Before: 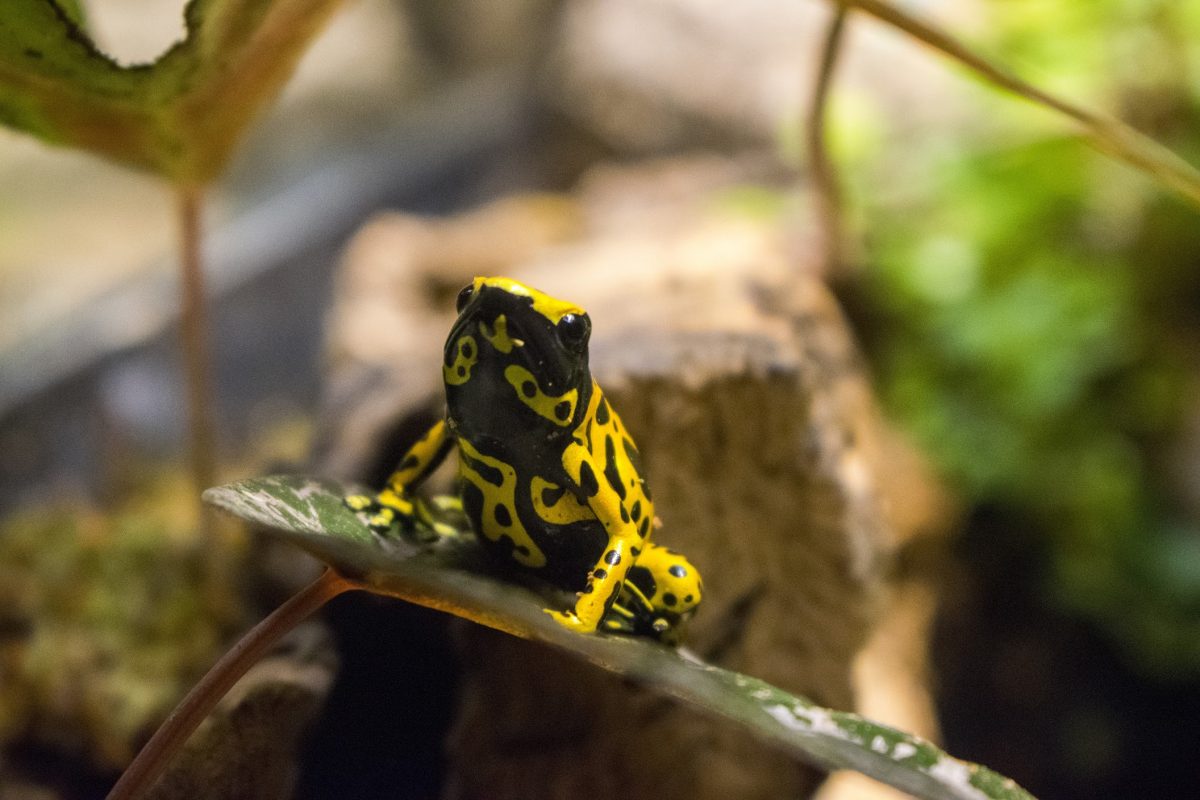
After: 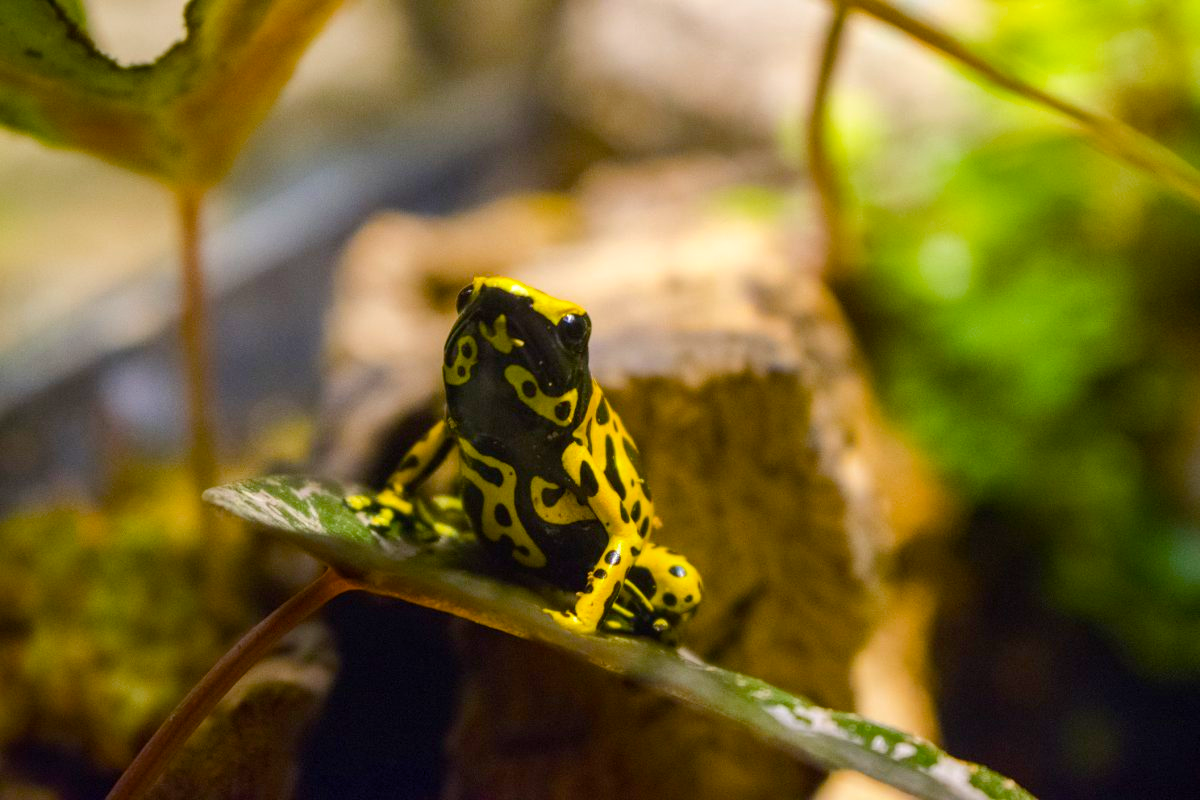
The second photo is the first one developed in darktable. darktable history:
color balance rgb: perceptual saturation grading › global saturation 20%, perceptual saturation grading › highlights -25%, perceptual saturation grading › shadows 25%, global vibrance 50%
tone equalizer: -8 EV -1.84 EV, -7 EV -1.16 EV, -6 EV -1.62 EV, smoothing diameter 25%, edges refinement/feathering 10, preserve details guided filter
